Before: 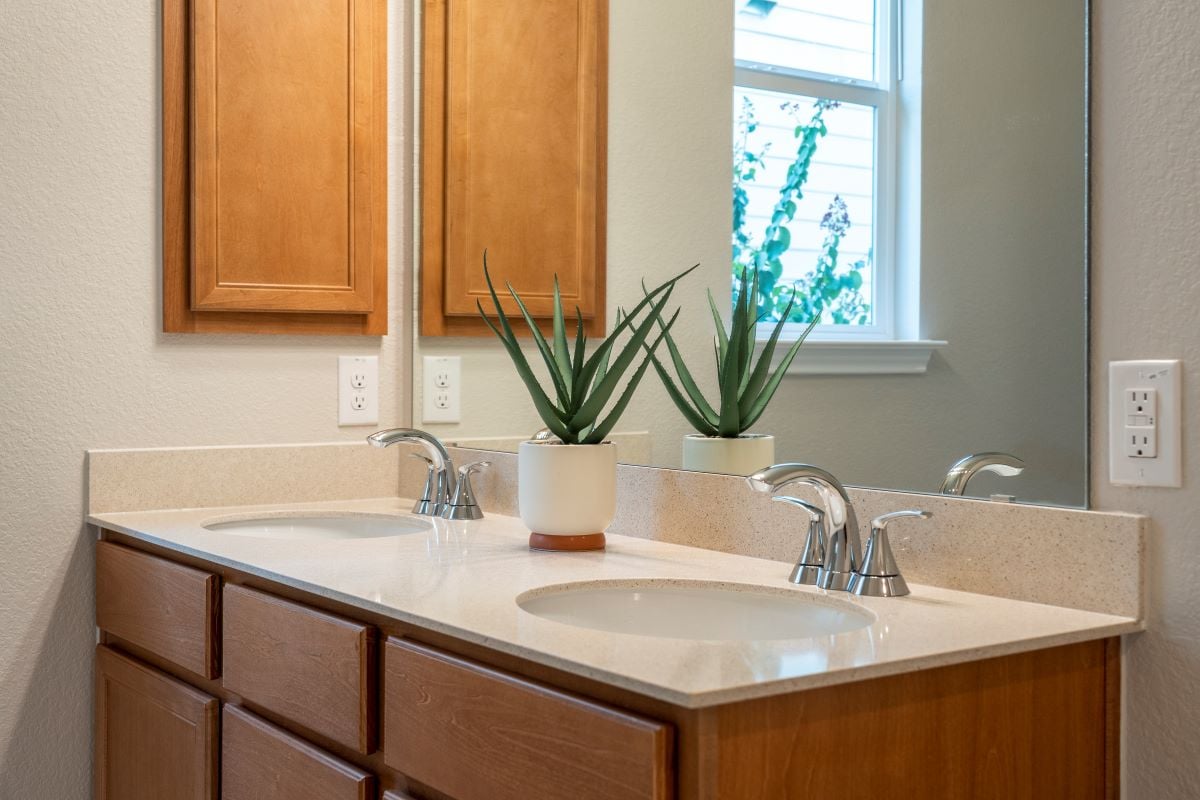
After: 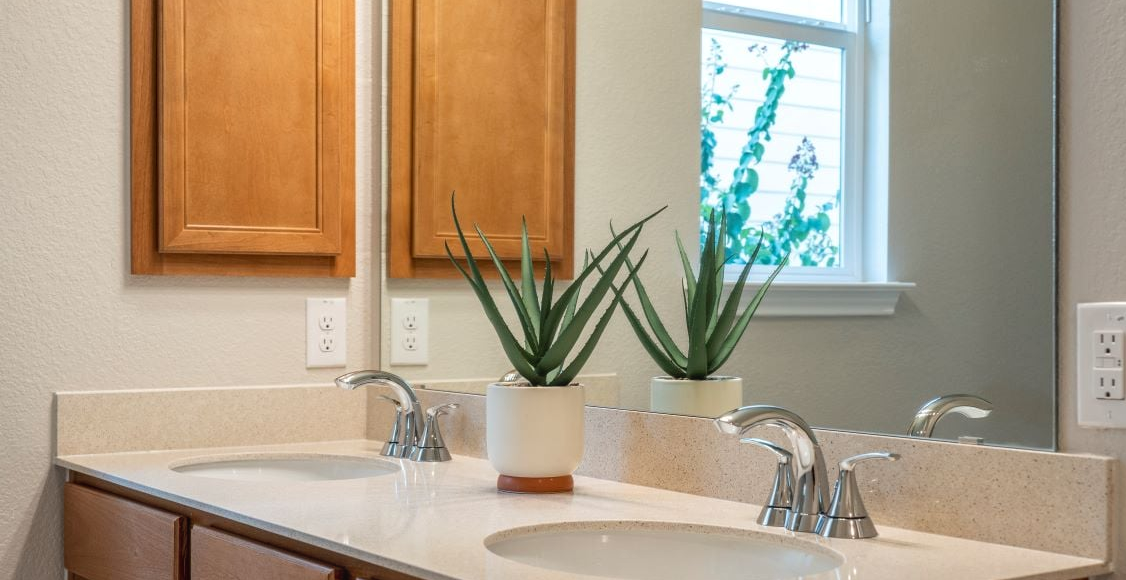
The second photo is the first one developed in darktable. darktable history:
crop: left 2.737%, top 7.287%, right 3.421%, bottom 20.179%
local contrast: detail 110%
